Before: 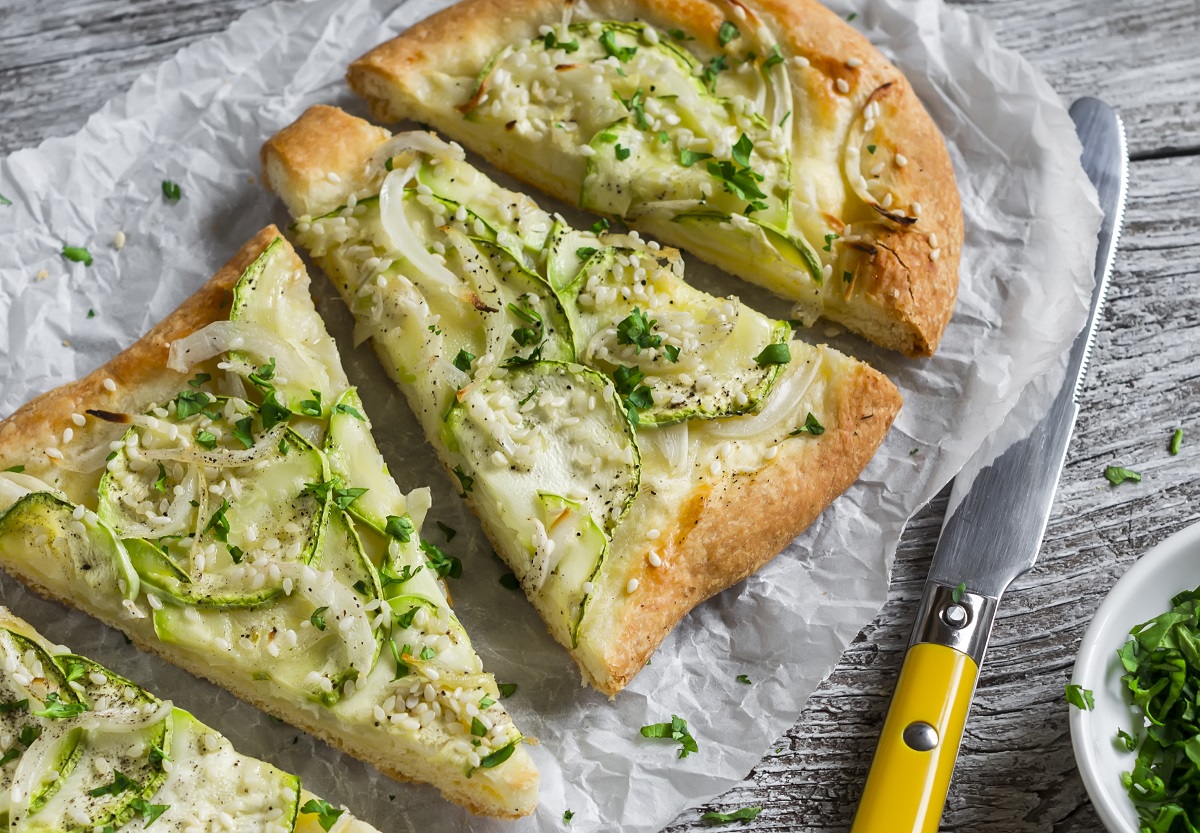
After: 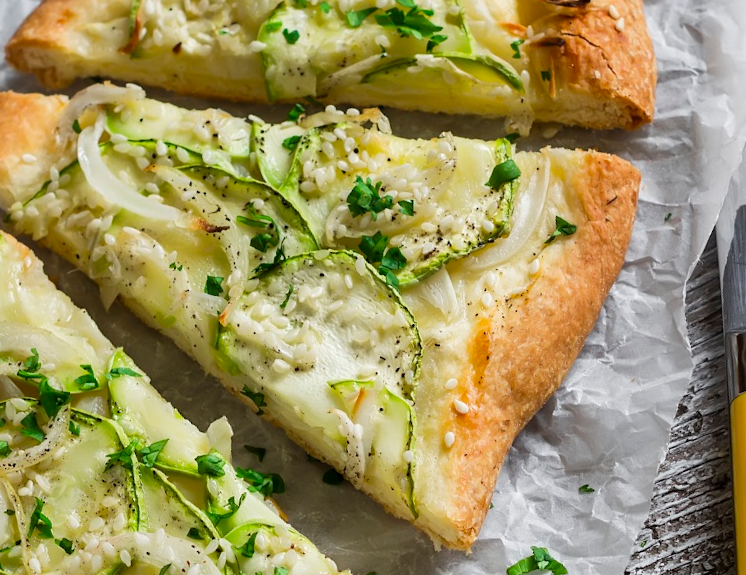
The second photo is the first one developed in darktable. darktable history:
crop and rotate: angle 20.04°, left 6.995%, right 3.916%, bottom 1.065%
